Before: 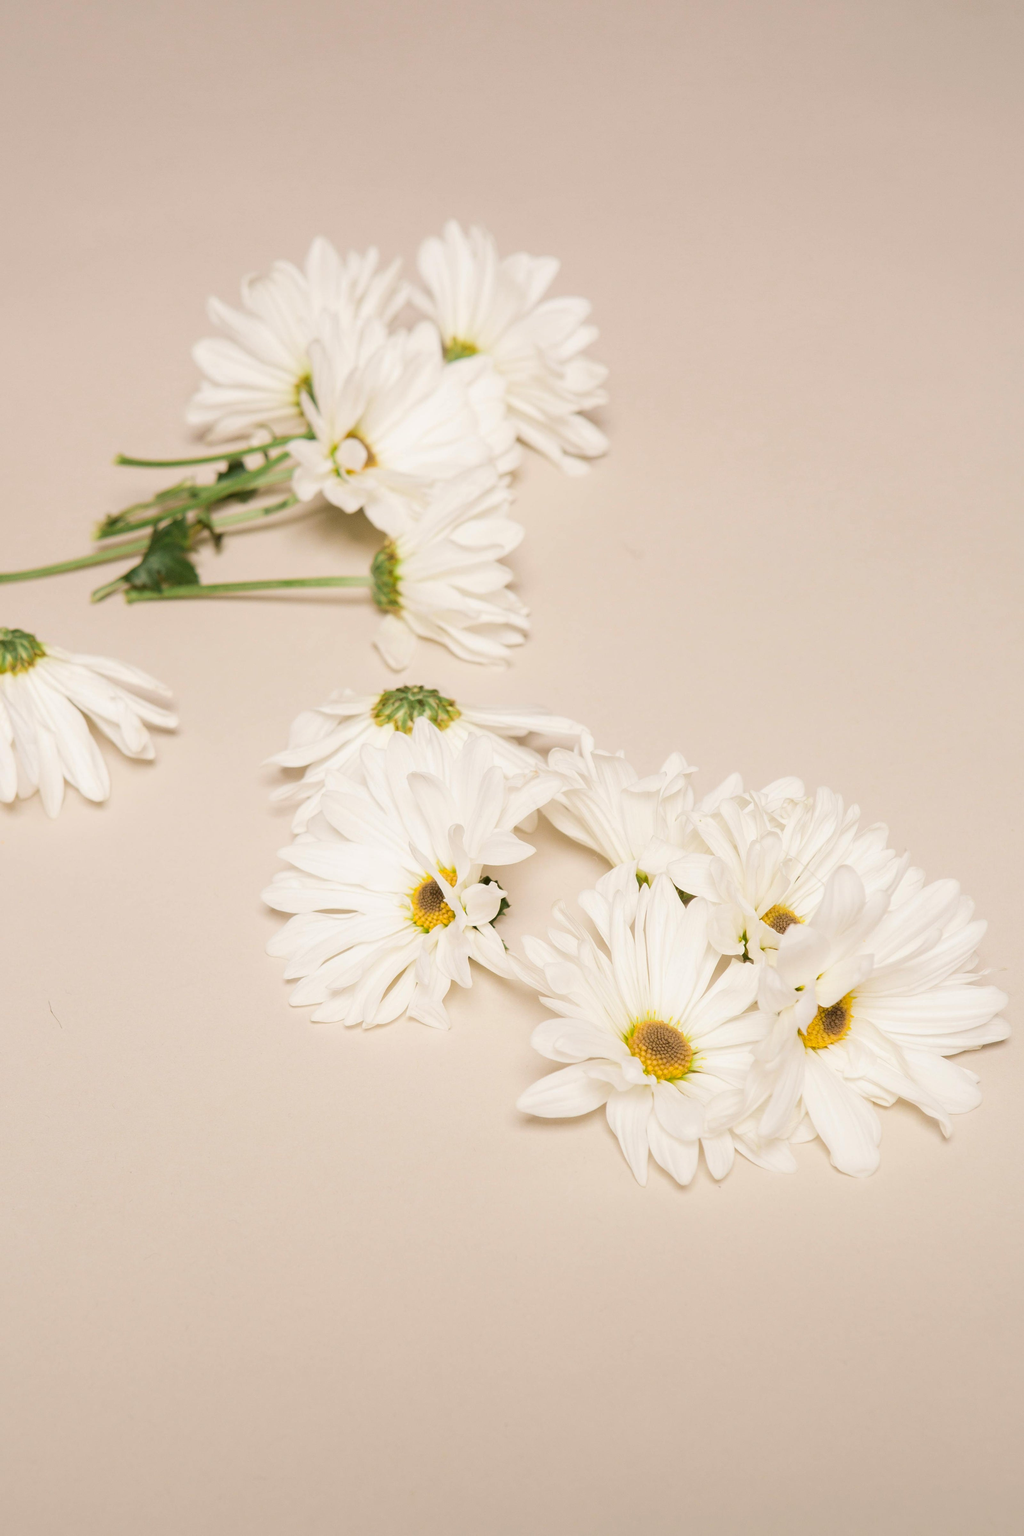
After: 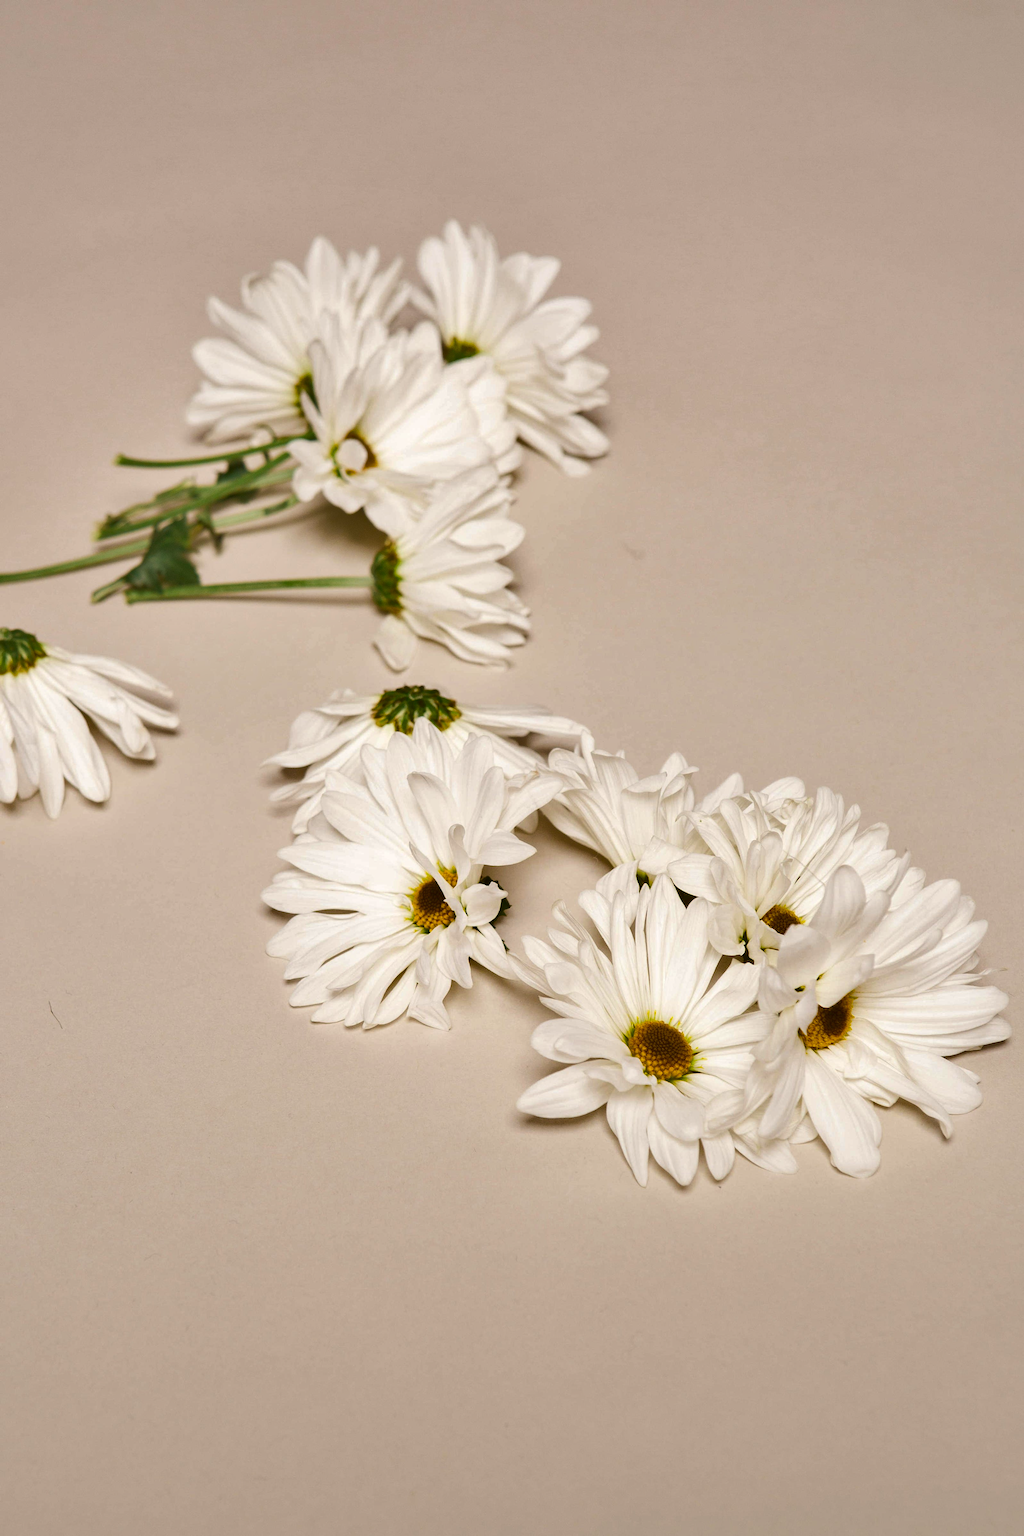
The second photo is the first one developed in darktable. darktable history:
shadows and highlights: radius 172.52, shadows 26.85, white point adjustment 3.08, highlights -68.29, soften with gaussian
